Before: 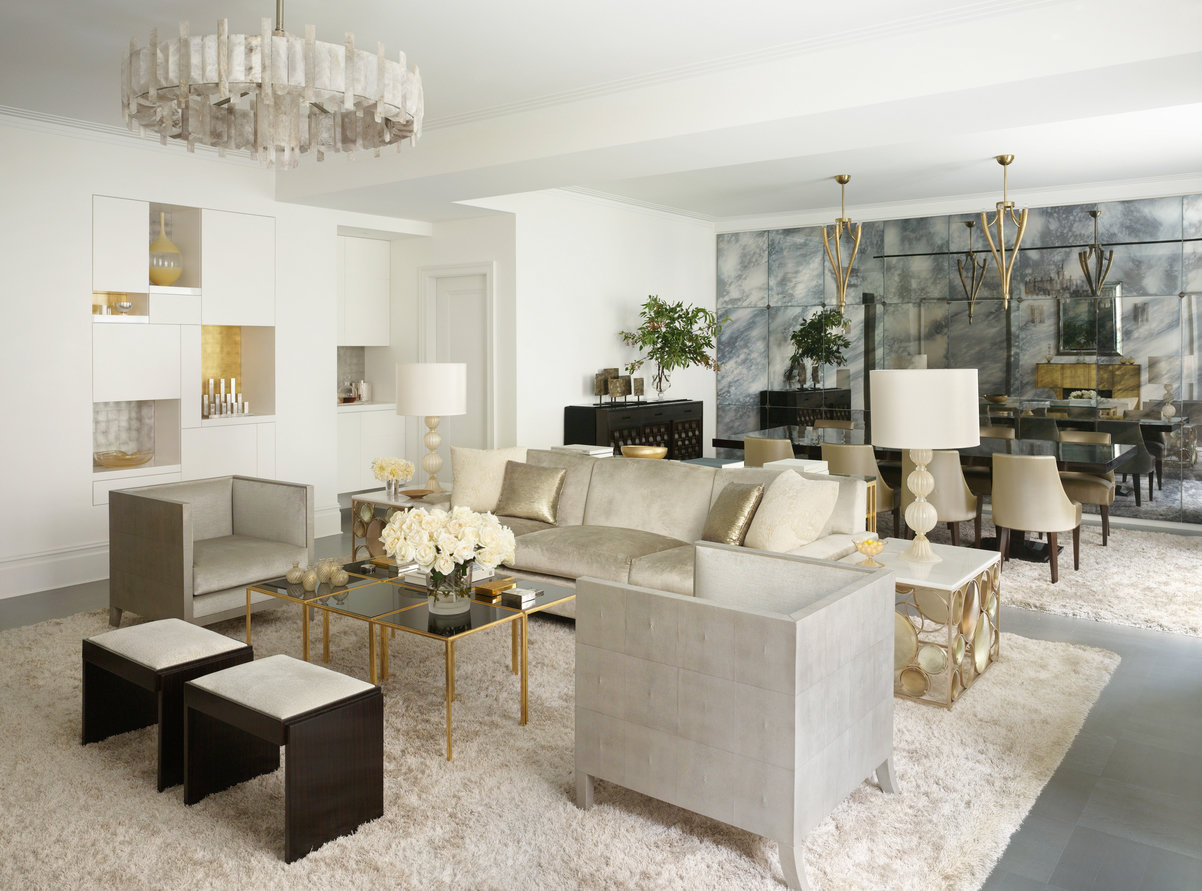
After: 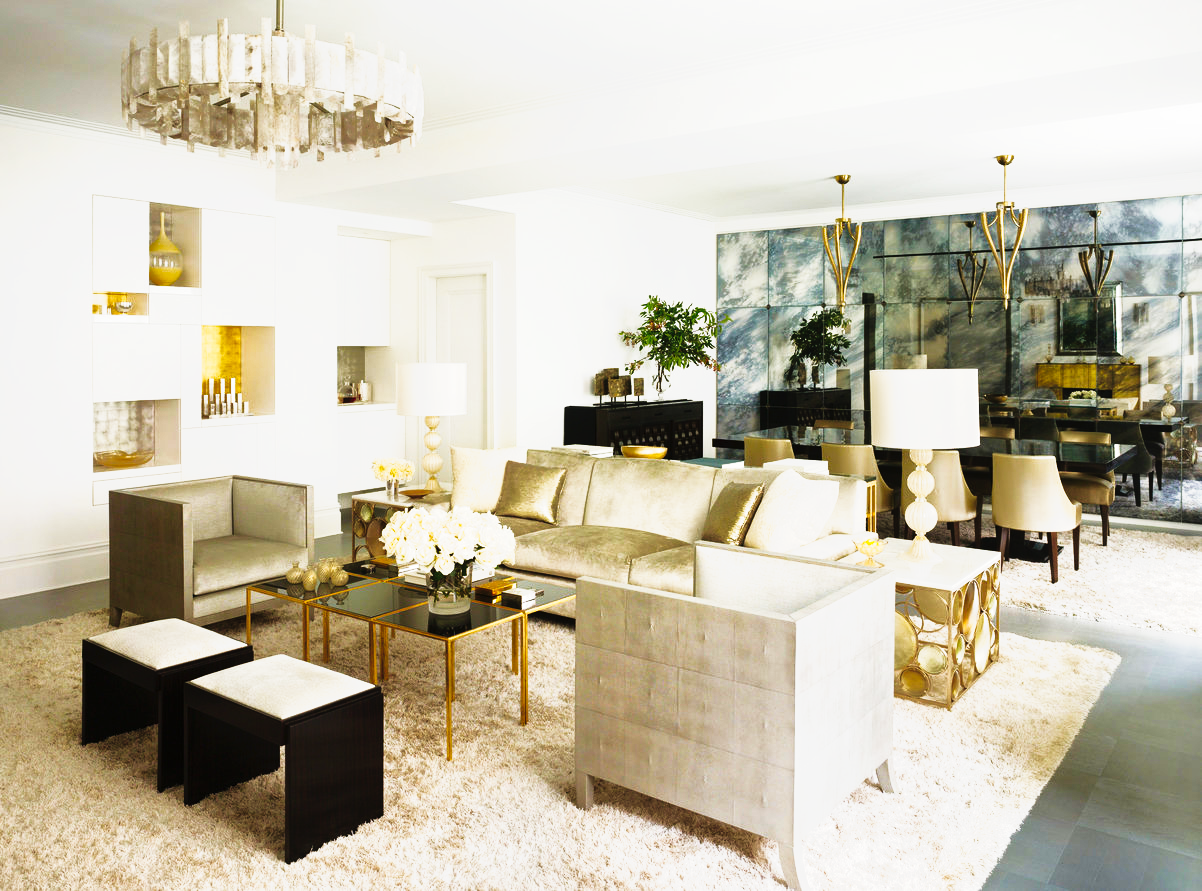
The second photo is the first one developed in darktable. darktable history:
contrast brightness saturation: saturation -0.096
shadows and highlights: on, module defaults
velvia: on, module defaults
tone curve: curves: ch0 [(0, 0) (0.003, 0.001) (0.011, 0.005) (0.025, 0.01) (0.044, 0.016) (0.069, 0.019) (0.1, 0.024) (0.136, 0.03) (0.177, 0.045) (0.224, 0.071) (0.277, 0.122) (0.335, 0.202) (0.399, 0.326) (0.468, 0.471) (0.543, 0.638) (0.623, 0.798) (0.709, 0.913) (0.801, 0.97) (0.898, 0.983) (1, 1)], preserve colors none
